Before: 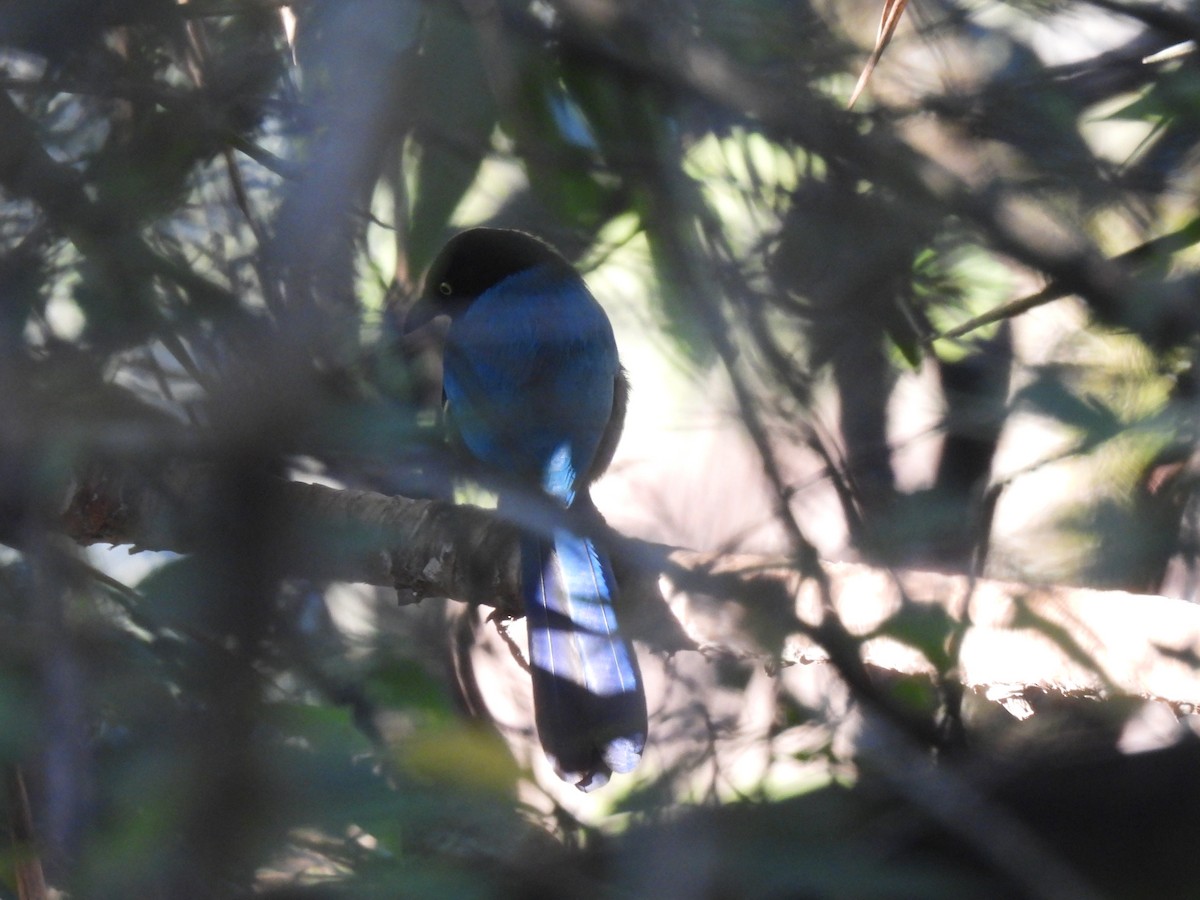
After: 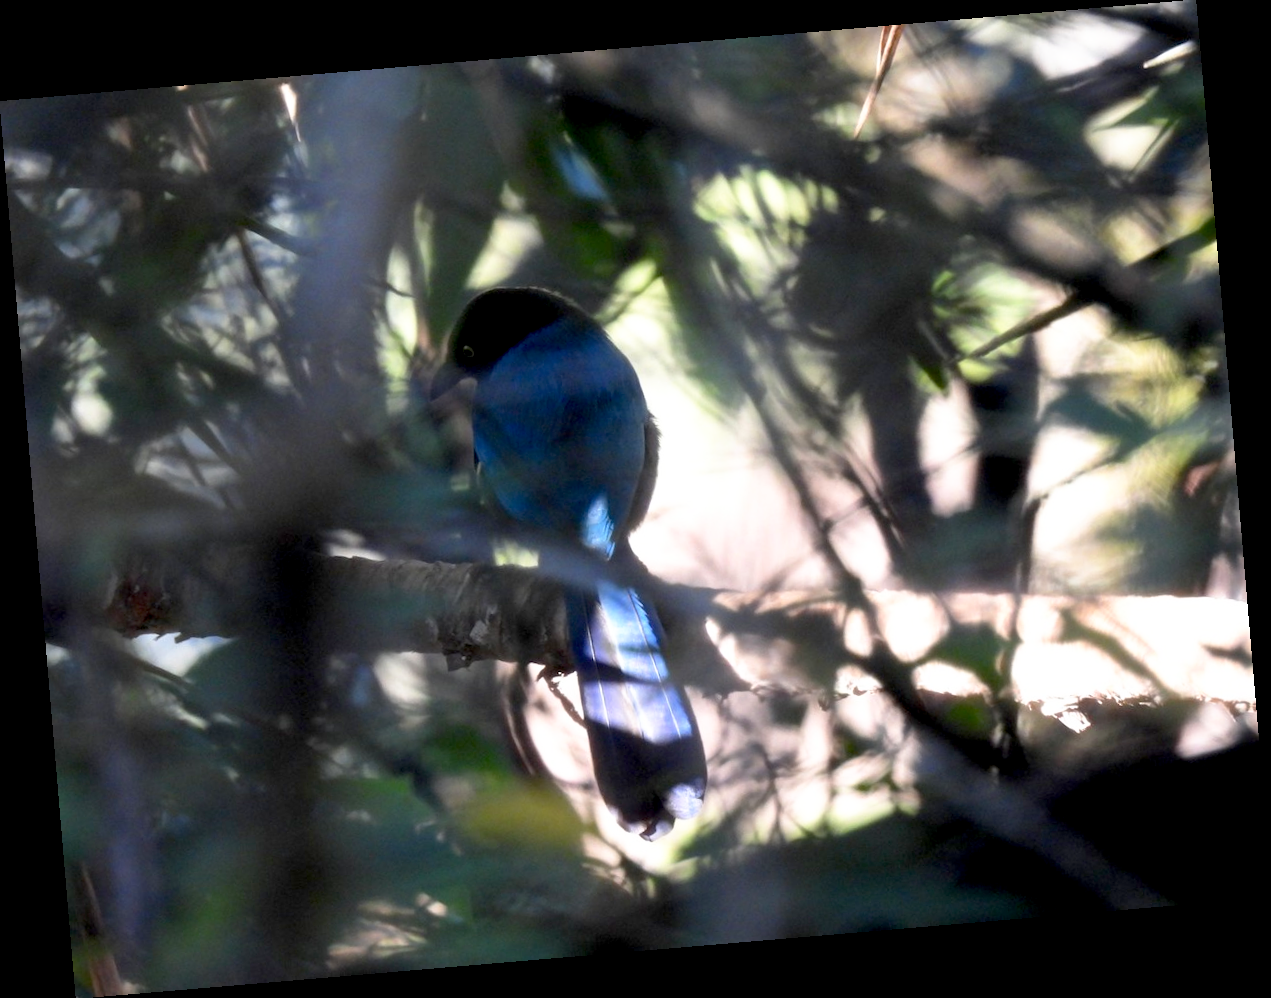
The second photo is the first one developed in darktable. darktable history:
base curve: curves: ch0 [(0.017, 0) (0.425, 0.441) (0.844, 0.933) (1, 1)], preserve colors none
rotate and perspective: rotation -4.86°, automatic cropping off
